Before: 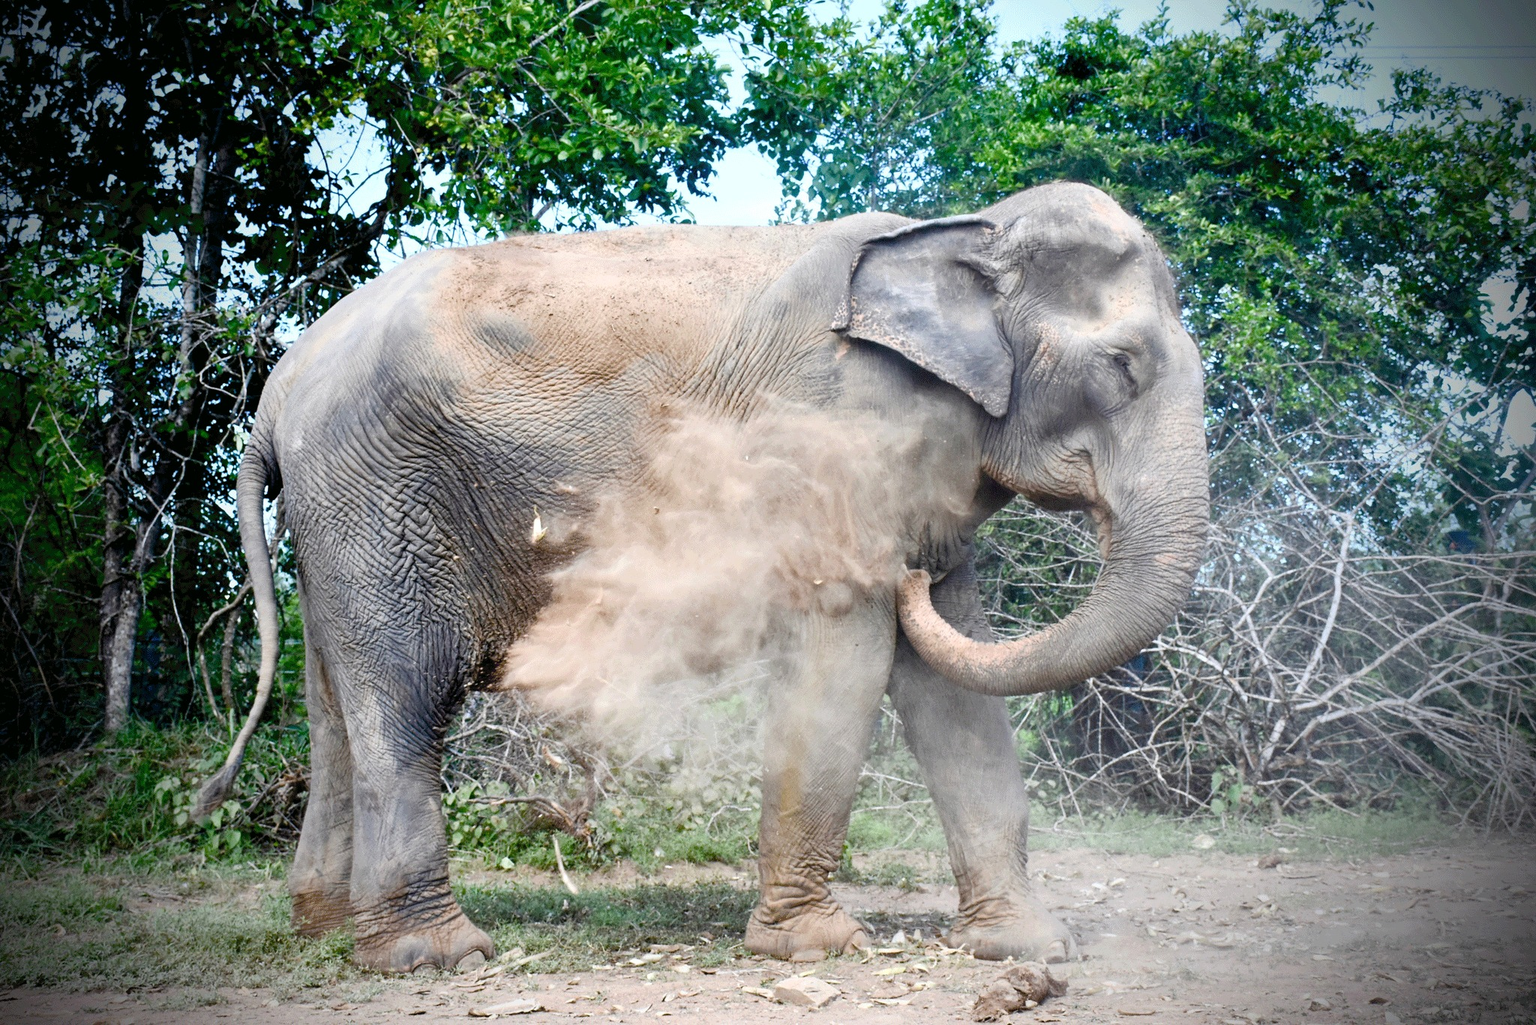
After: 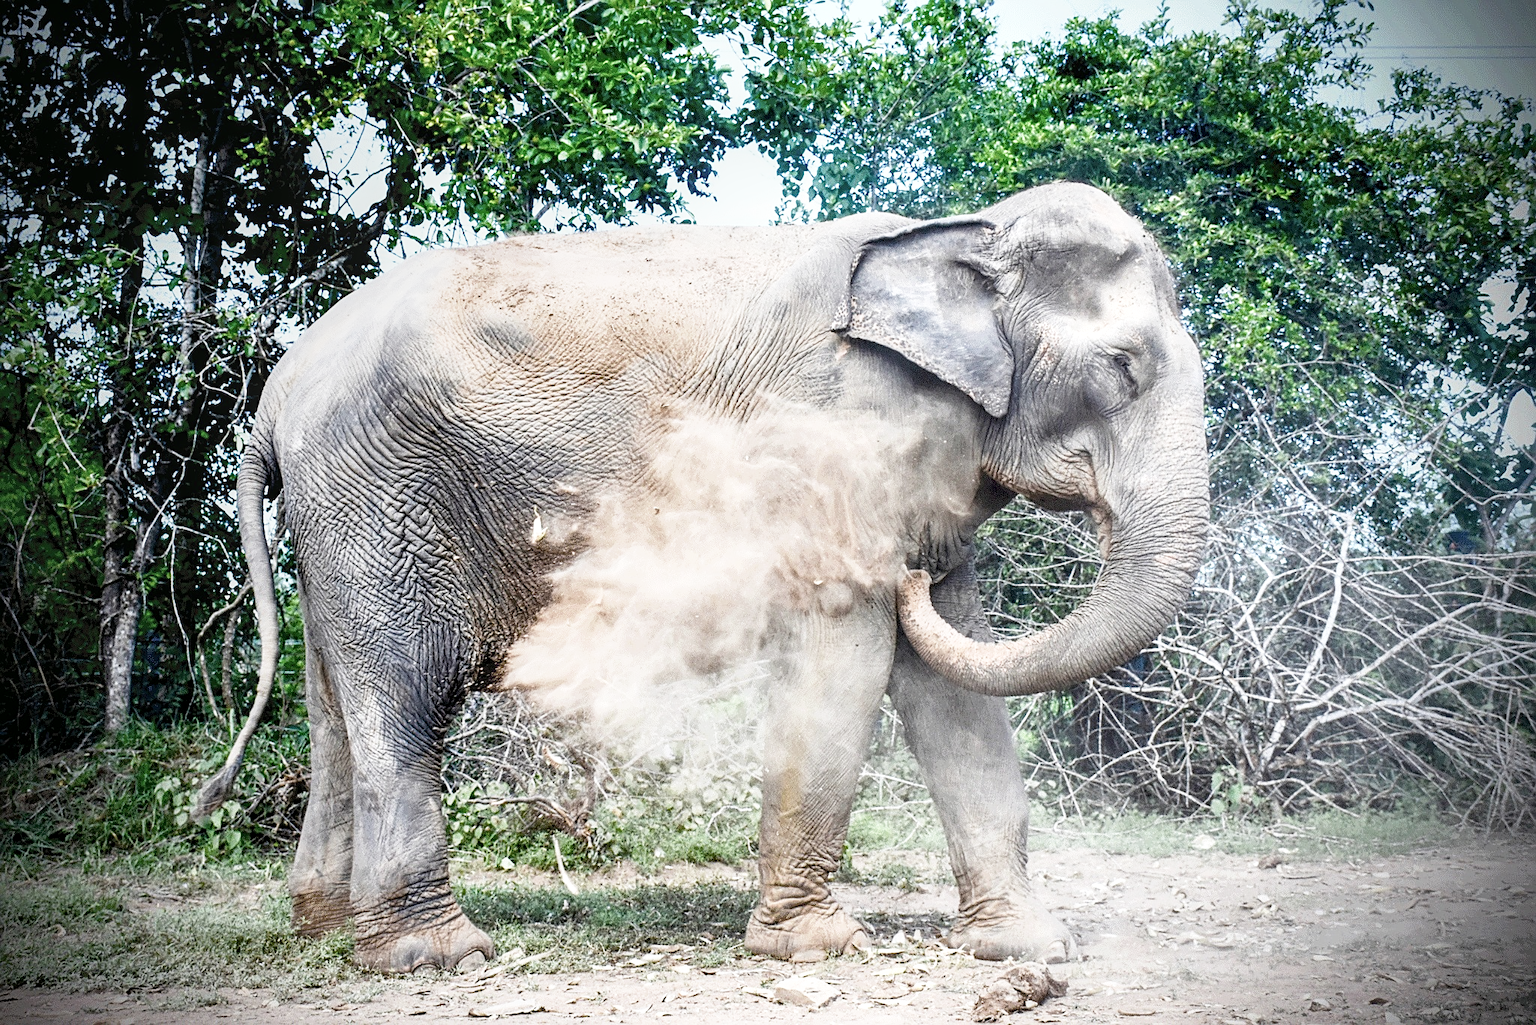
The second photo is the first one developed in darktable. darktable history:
sharpen: on, module defaults
base curve: curves: ch0 [(0, 0) (0.579, 0.807) (1, 1)], preserve colors none
local contrast: on, module defaults
contrast brightness saturation: contrast 0.057, brightness -0.011, saturation -0.215
